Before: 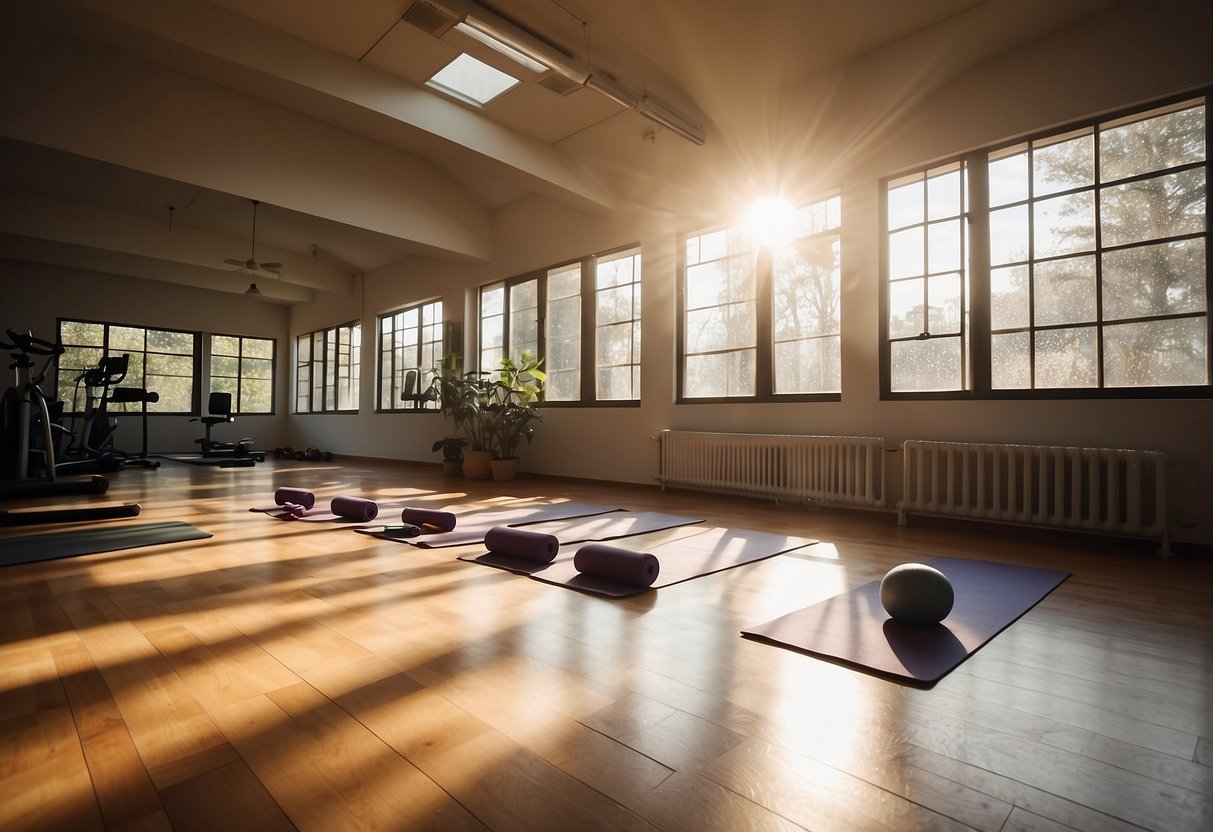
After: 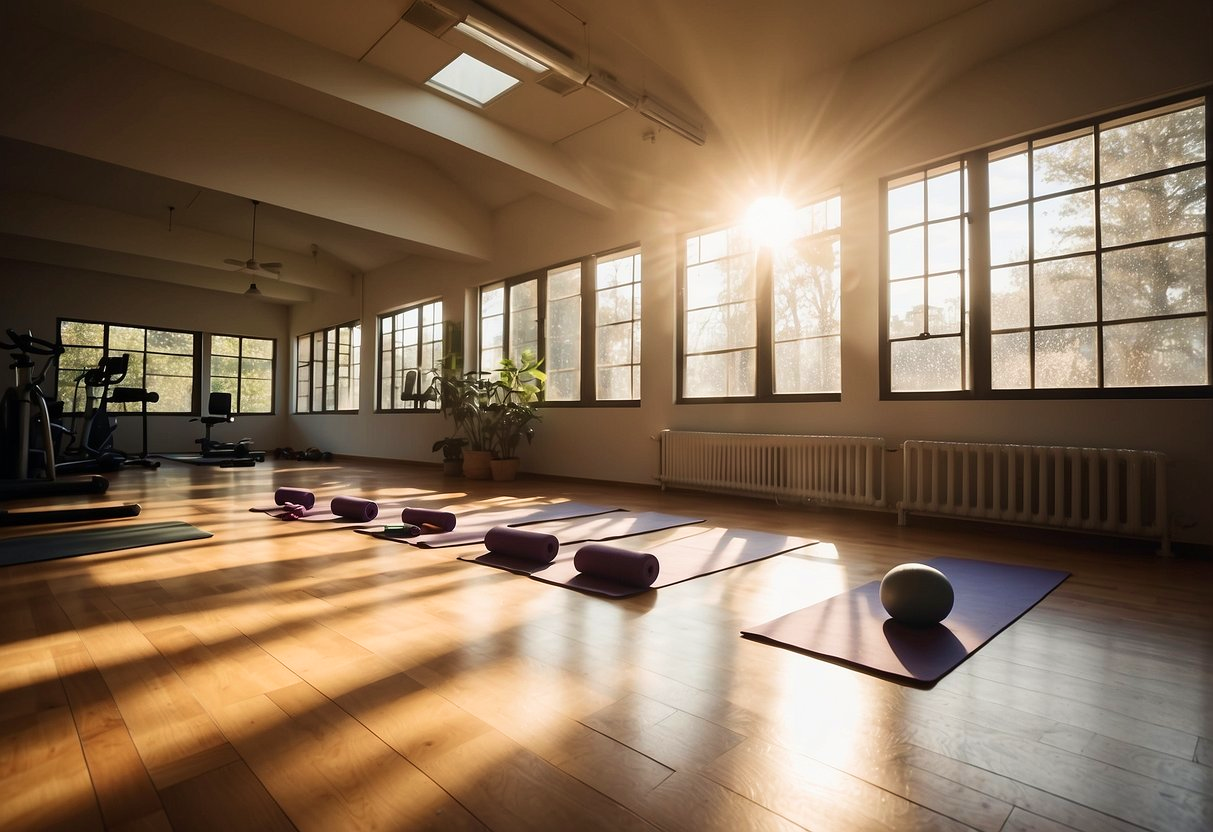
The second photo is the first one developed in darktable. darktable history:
contrast brightness saturation: contrast 0.1, brightness 0.02, saturation 0.02
velvia: on, module defaults
